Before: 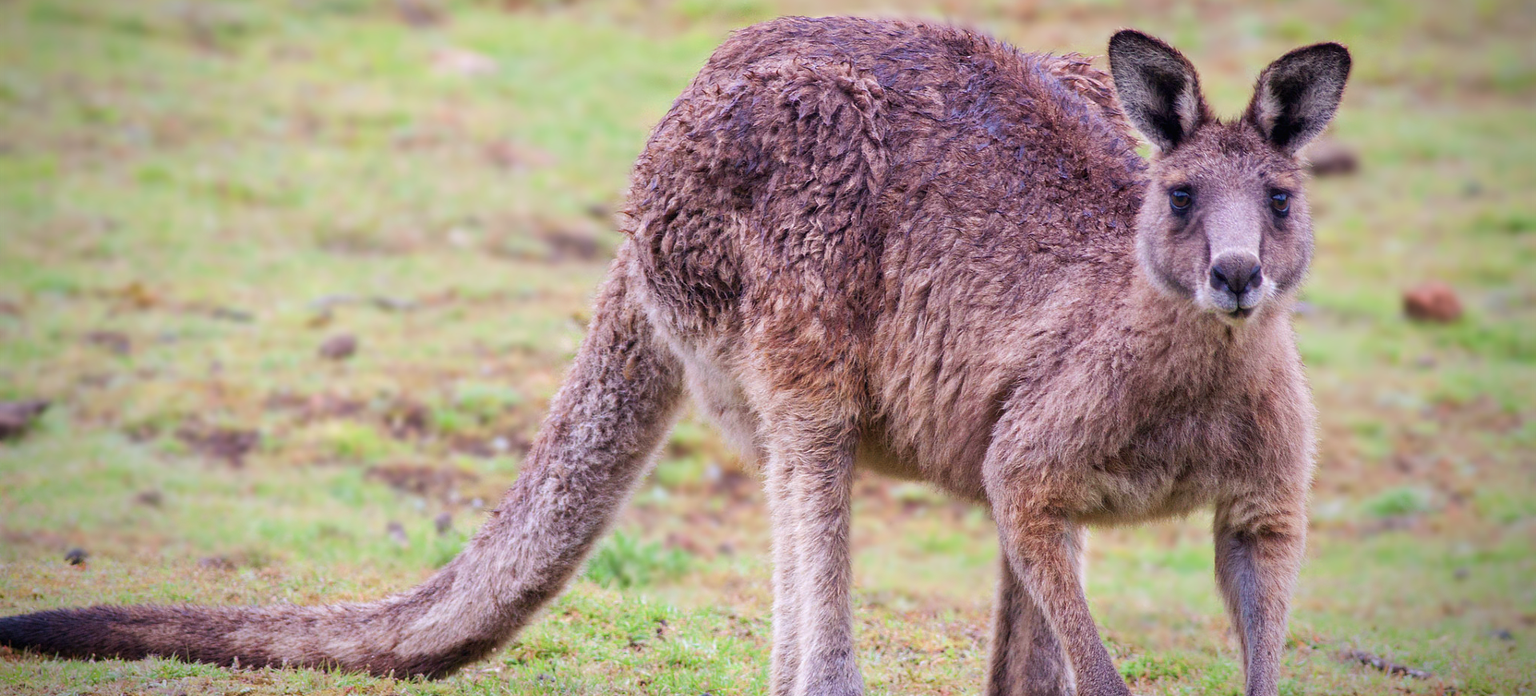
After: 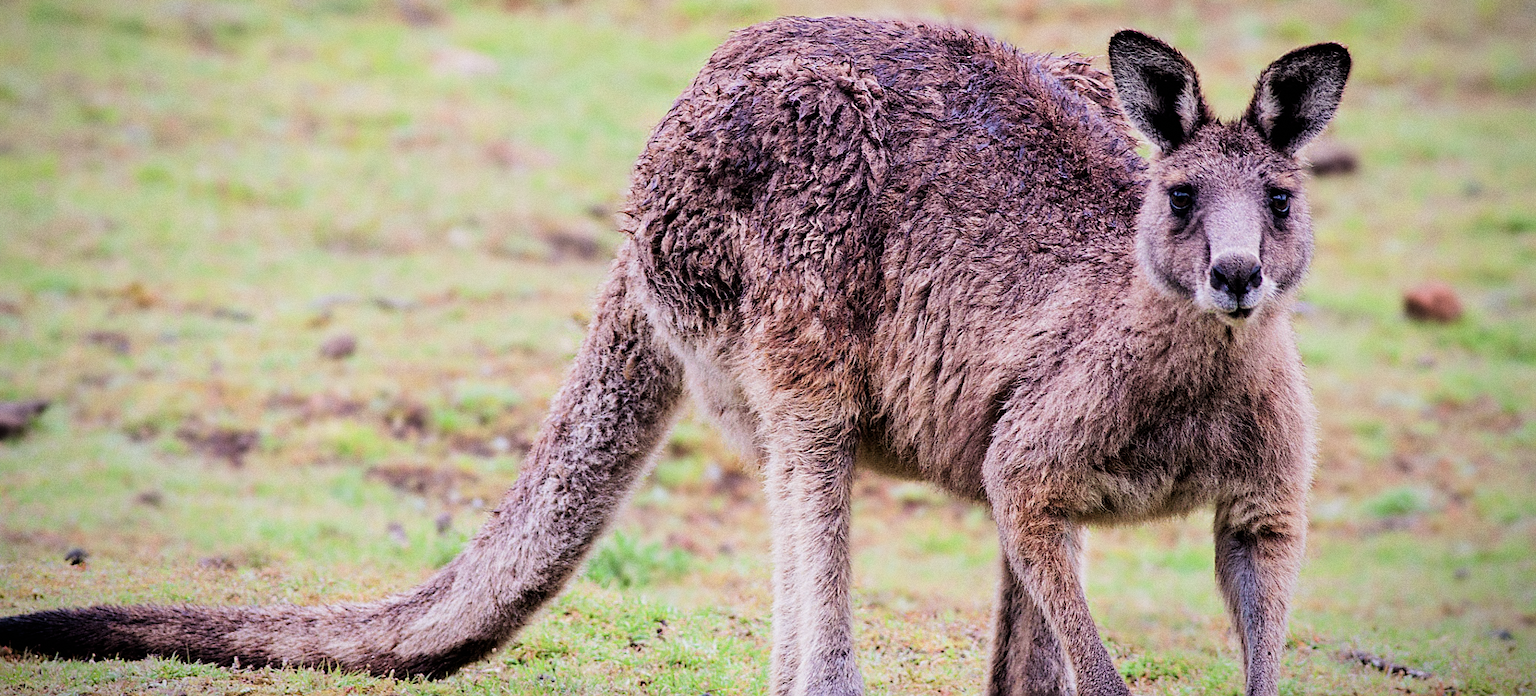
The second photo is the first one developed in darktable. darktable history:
grain: on, module defaults
sharpen: amount 0.55
filmic rgb: black relative exposure -5 EV, white relative exposure 3.5 EV, hardness 3.19, contrast 1.4, highlights saturation mix -50%
color balance rgb: global vibrance 10%
